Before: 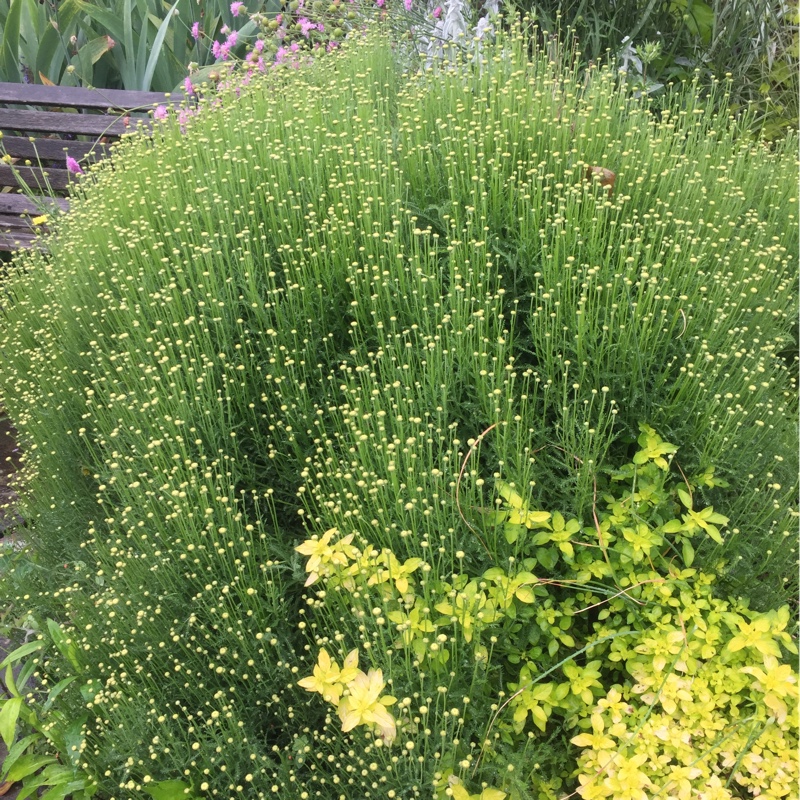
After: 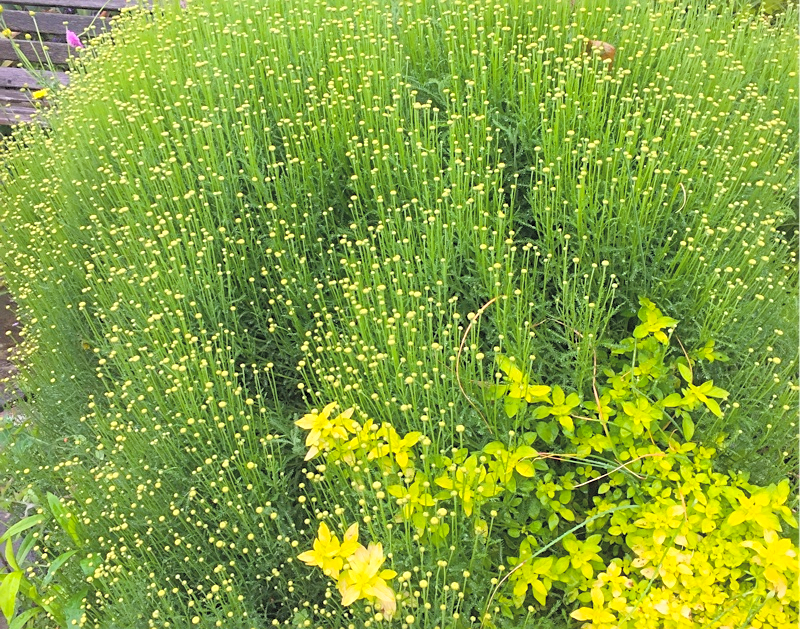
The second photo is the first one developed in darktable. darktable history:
color balance rgb: perceptual saturation grading › global saturation 30%, global vibrance 20%
contrast brightness saturation: brightness 0.28
crop and rotate: top 15.774%, bottom 5.506%
sharpen: on, module defaults
